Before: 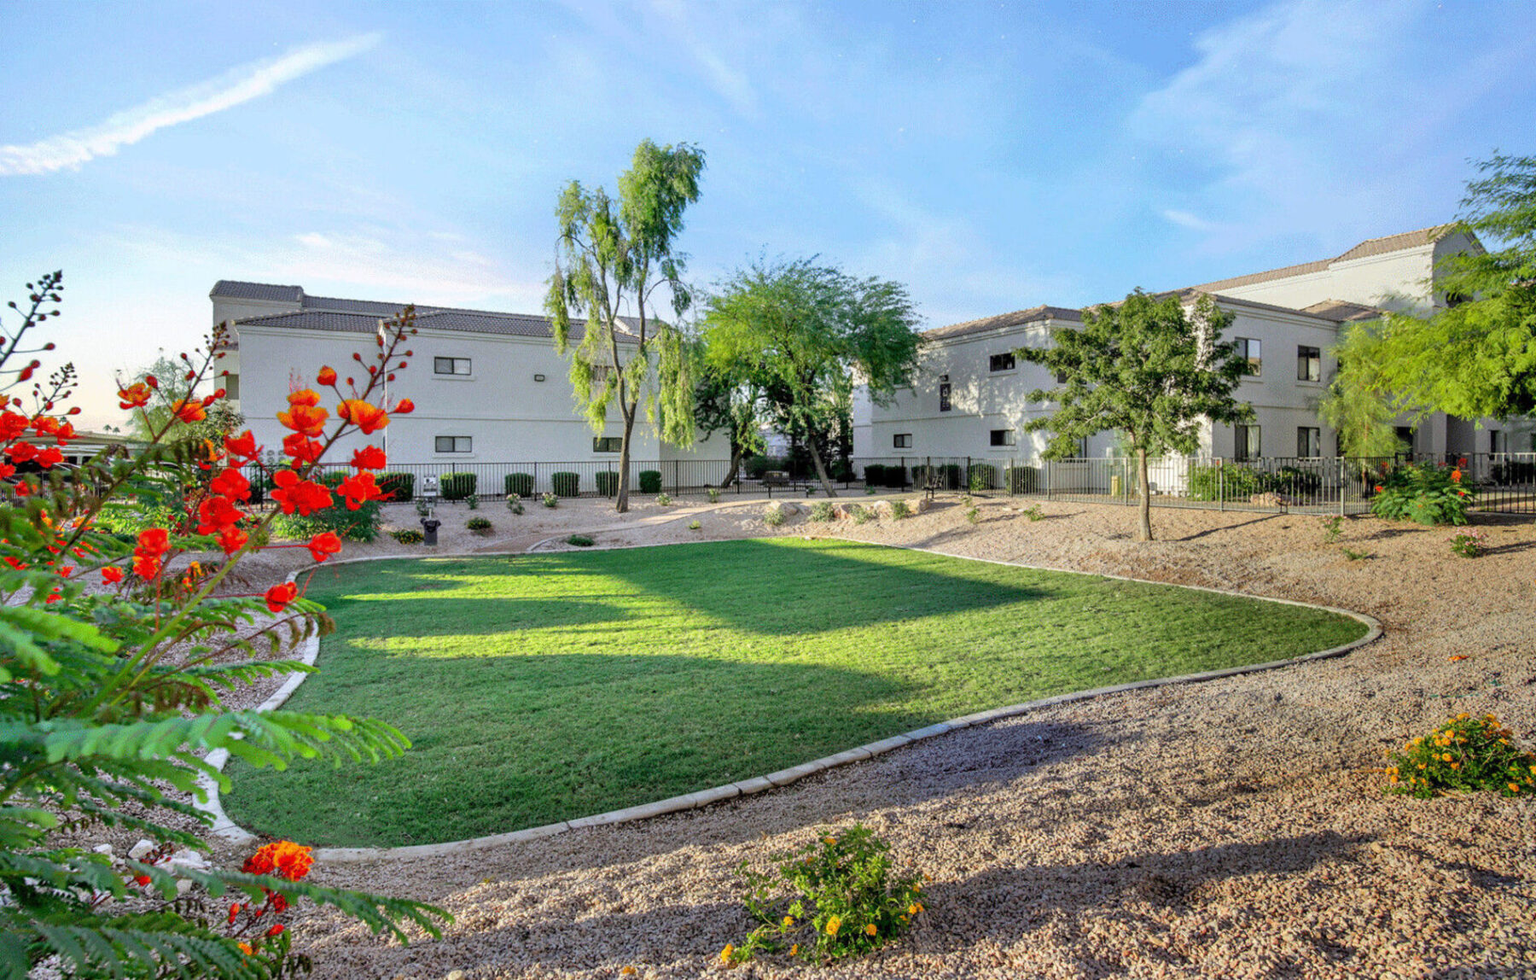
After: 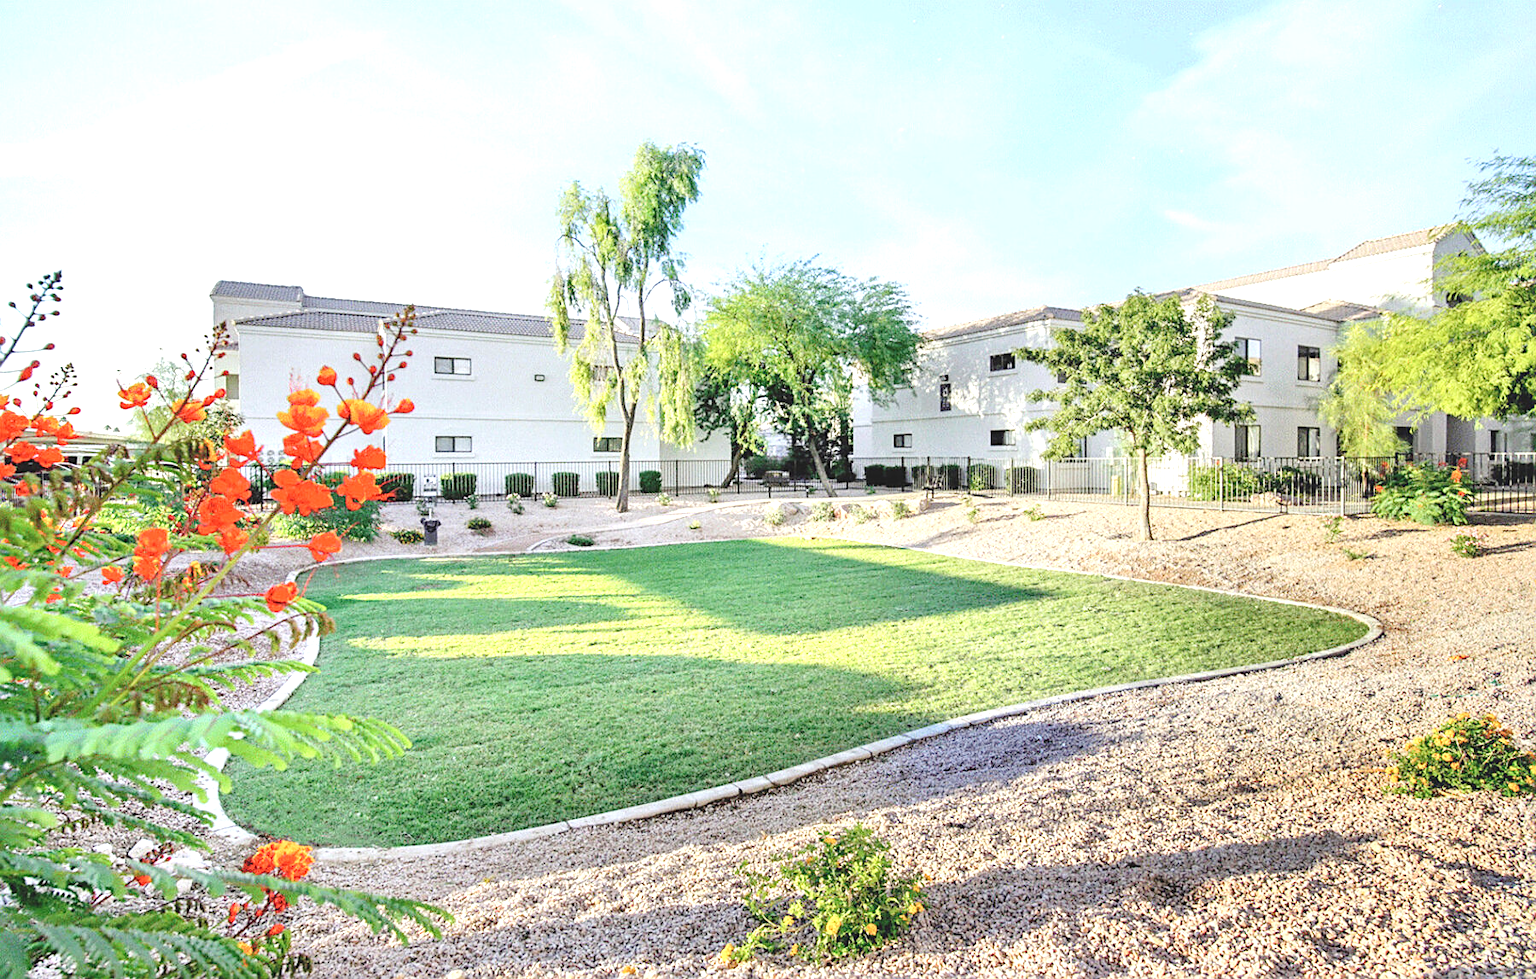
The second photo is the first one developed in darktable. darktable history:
sharpen: on, module defaults
tone curve: curves: ch0 [(0, 0) (0.003, 0.004) (0.011, 0.015) (0.025, 0.033) (0.044, 0.059) (0.069, 0.093) (0.1, 0.133) (0.136, 0.182) (0.177, 0.237) (0.224, 0.3) (0.277, 0.369) (0.335, 0.437) (0.399, 0.511) (0.468, 0.584) (0.543, 0.656) (0.623, 0.729) (0.709, 0.8) (0.801, 0.872) (0.898, 0.935) (1, 1)], preserve colors none
exposure: black level correction -0.005, exposure 1 EV, compensate highlight preservation false
